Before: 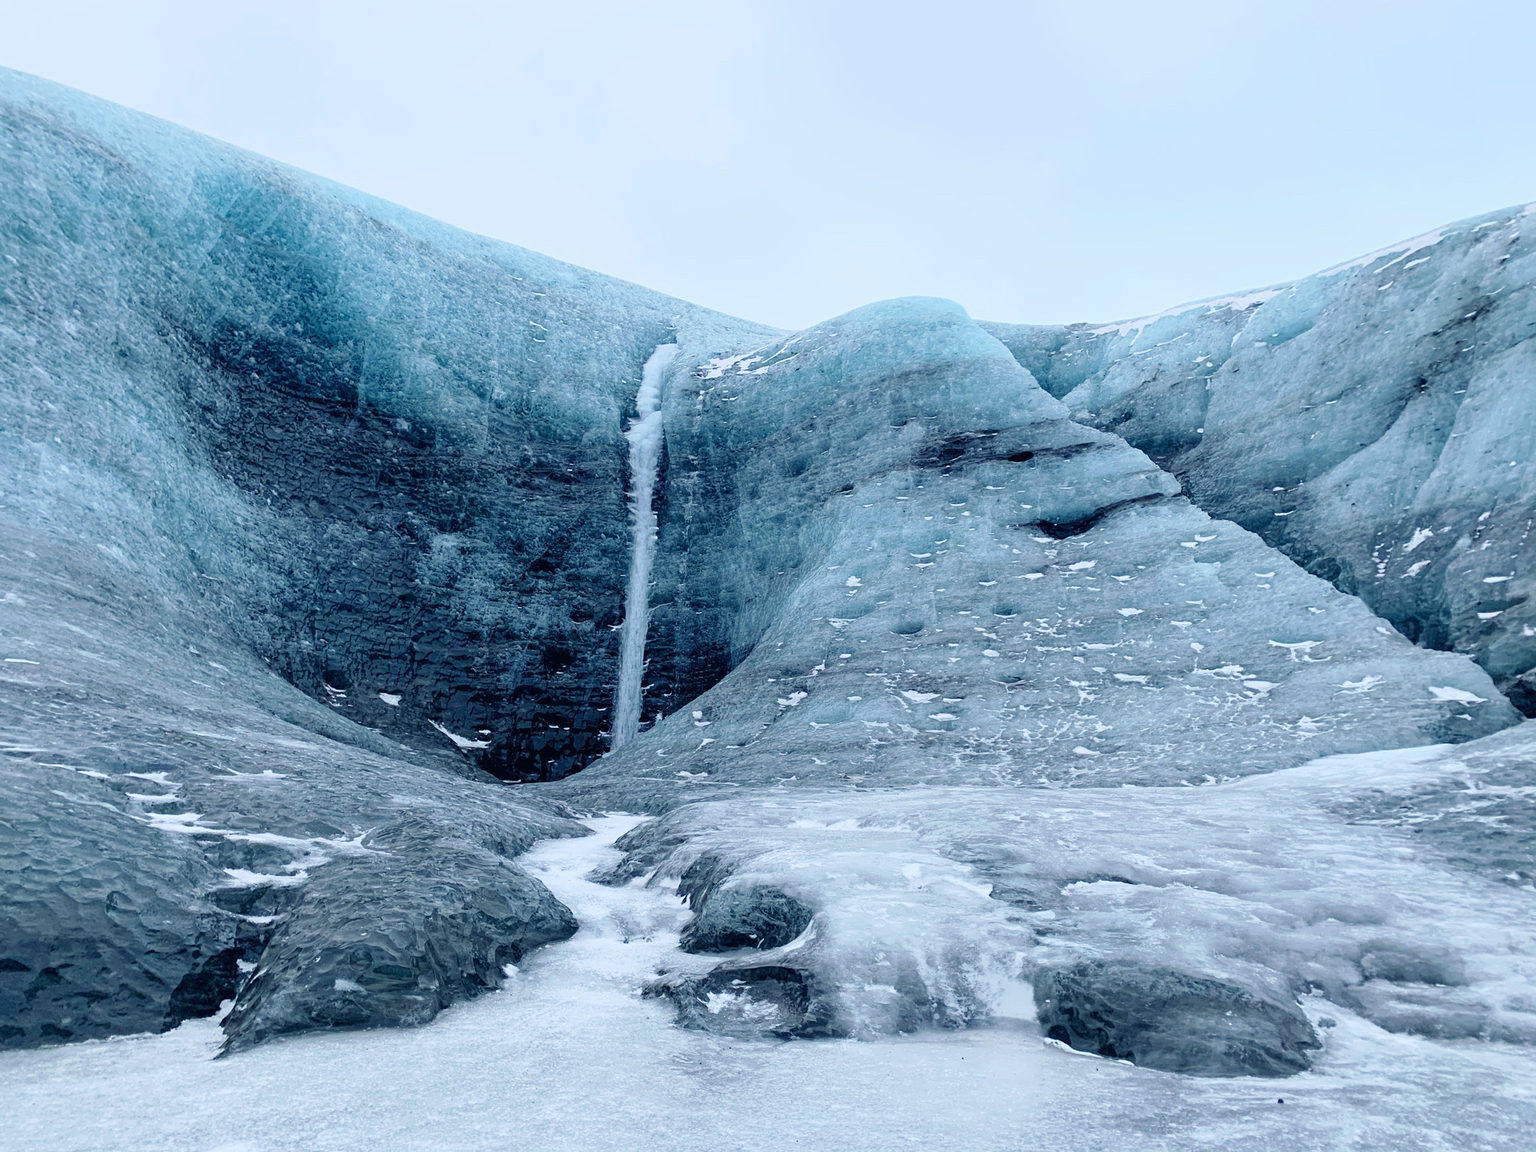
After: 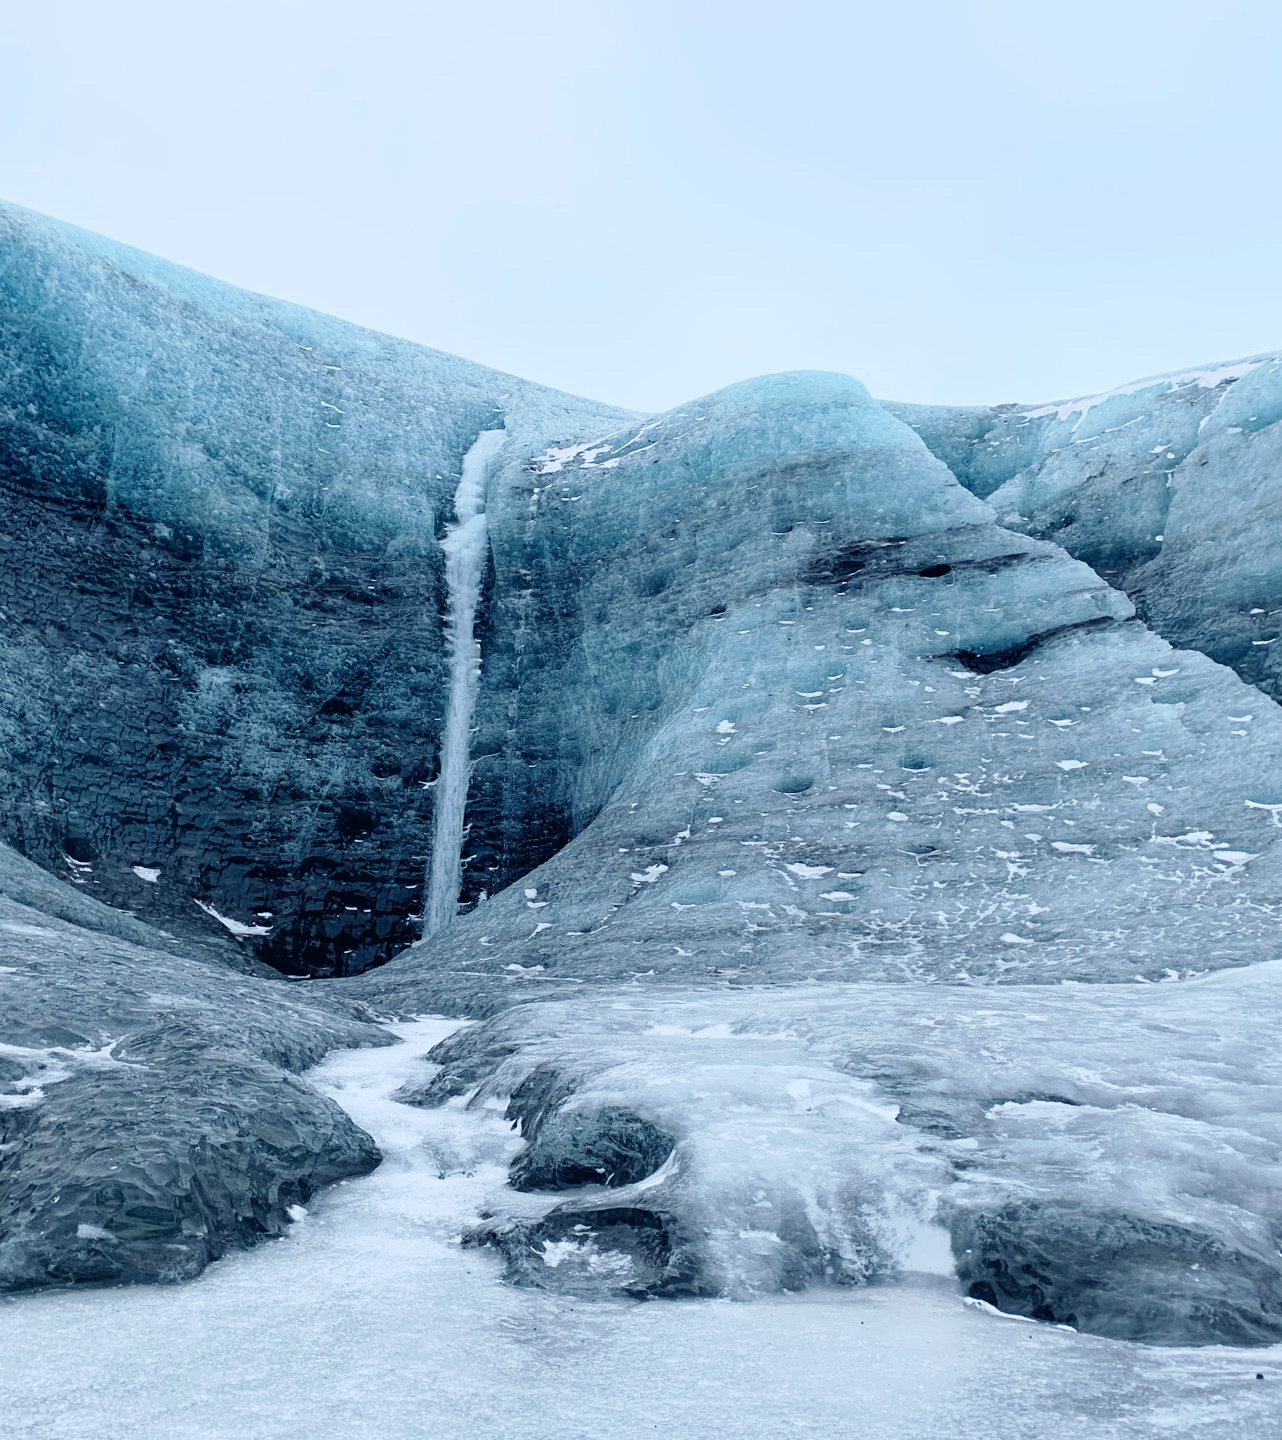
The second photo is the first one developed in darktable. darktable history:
crop and rotate: left 17.802%, right 15.426%
